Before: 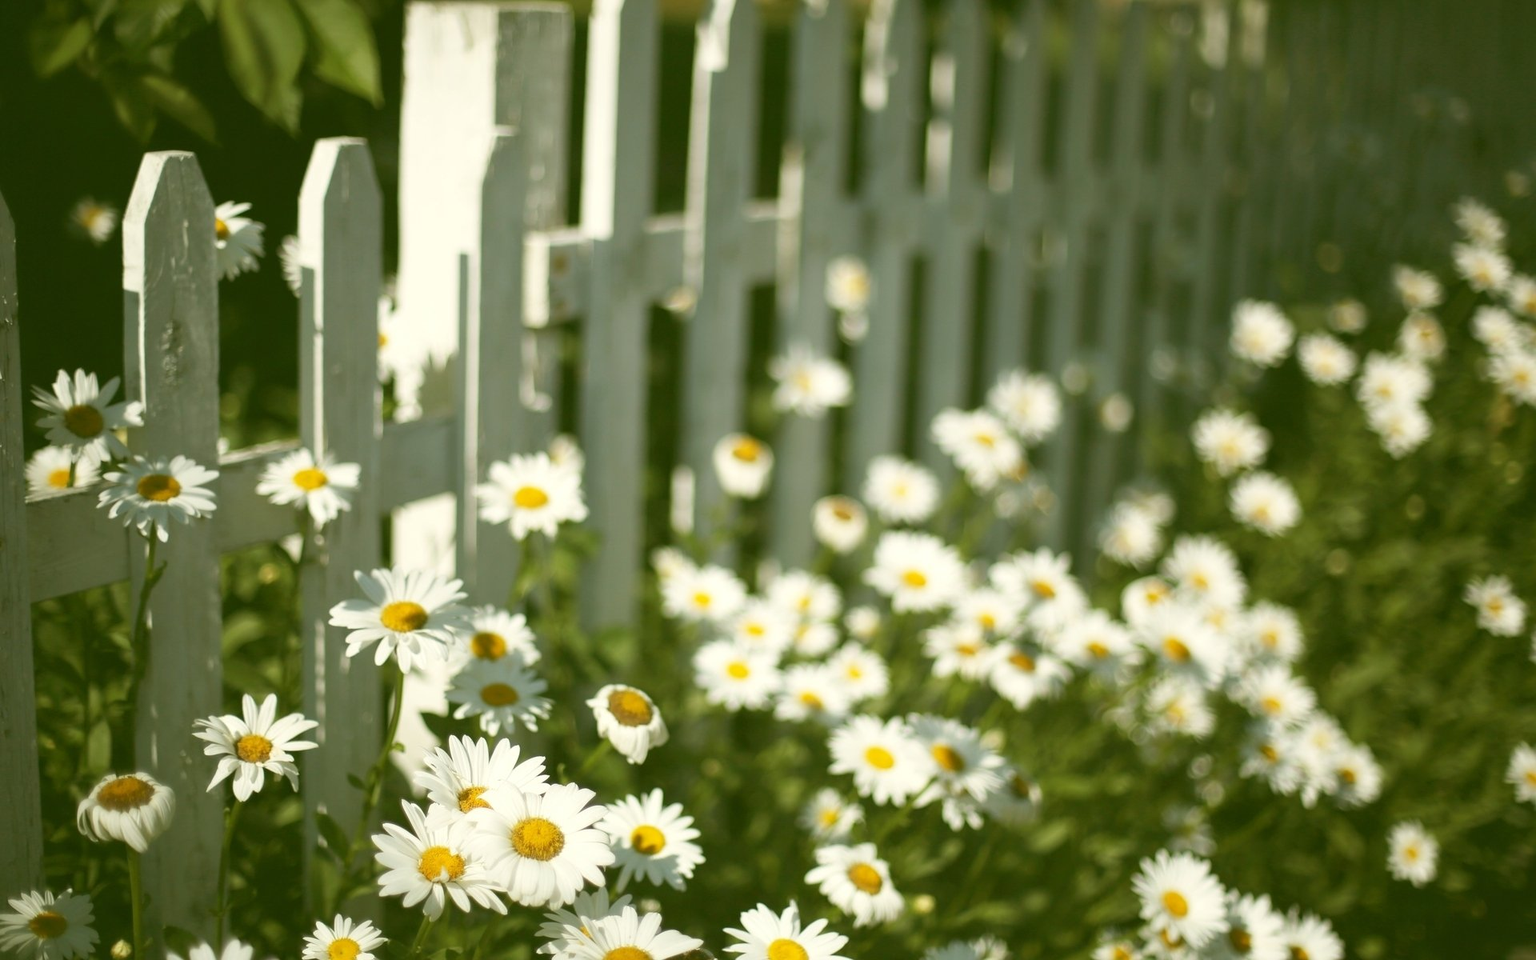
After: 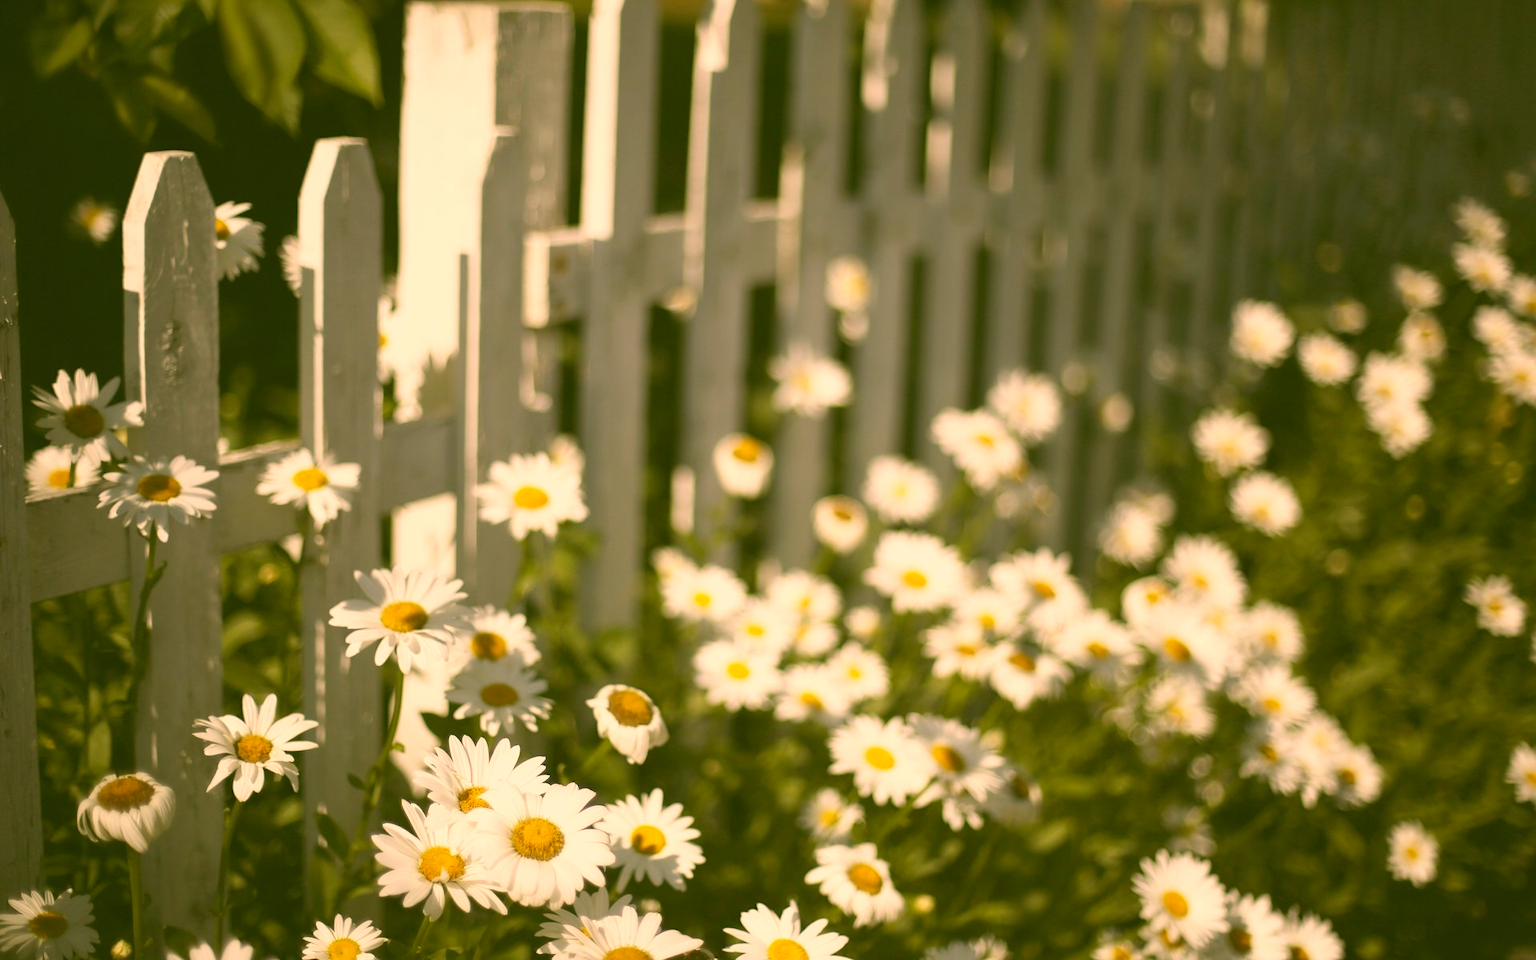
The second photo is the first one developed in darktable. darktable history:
base curve: curves: ch0 [(0, 0) (0.989, 0.992)], preserve colors none
color correction: highlights a* 17.88, highlights b* 18.79
